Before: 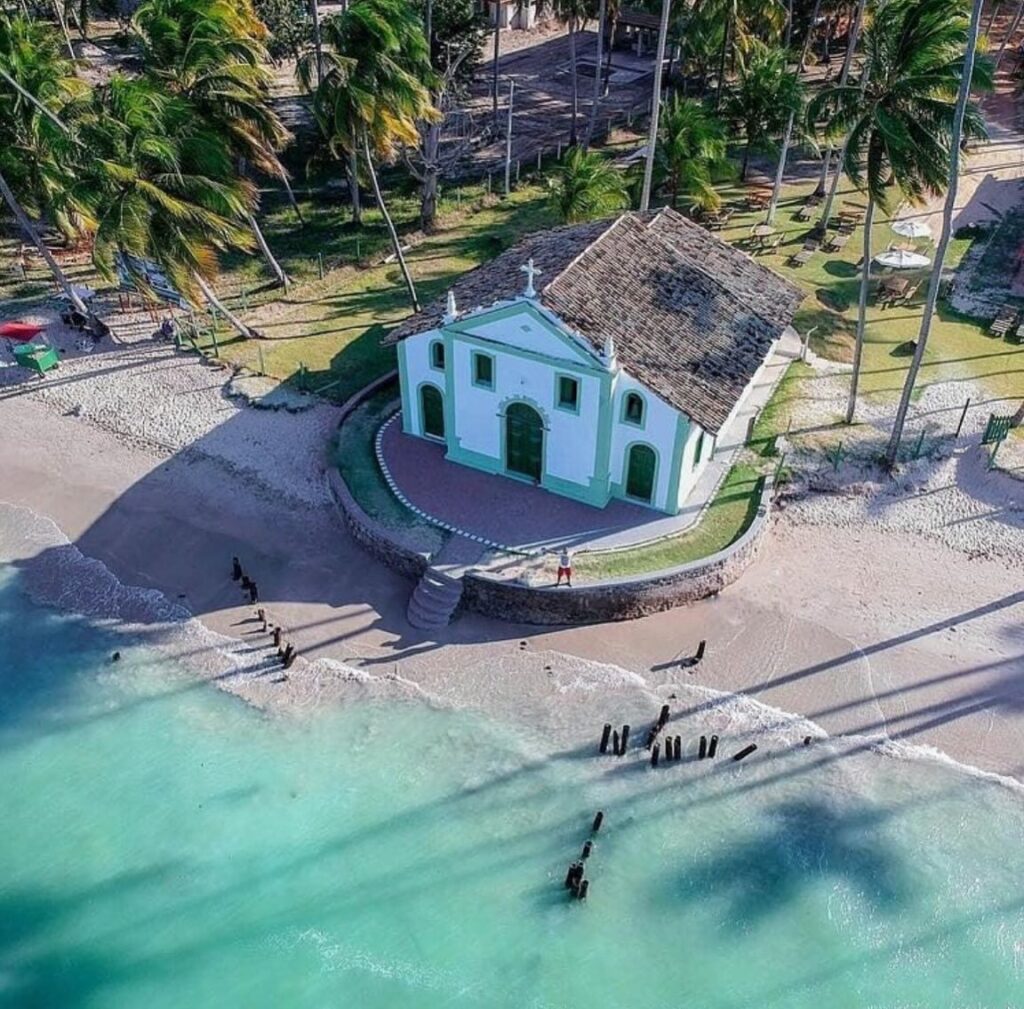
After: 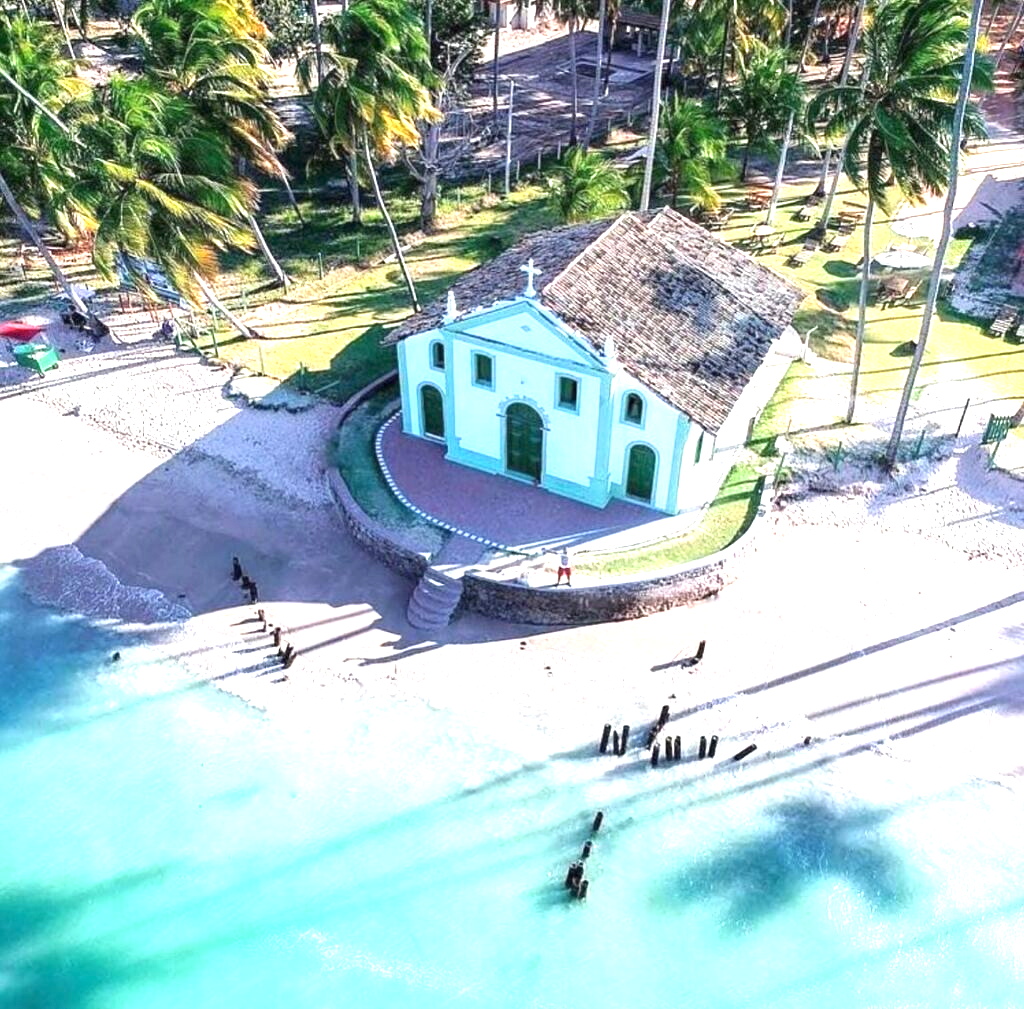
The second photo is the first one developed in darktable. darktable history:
exposure: black level correction 0, exposure 1.493 EV, compensate exposure bias true, compensate highlight preservation false
